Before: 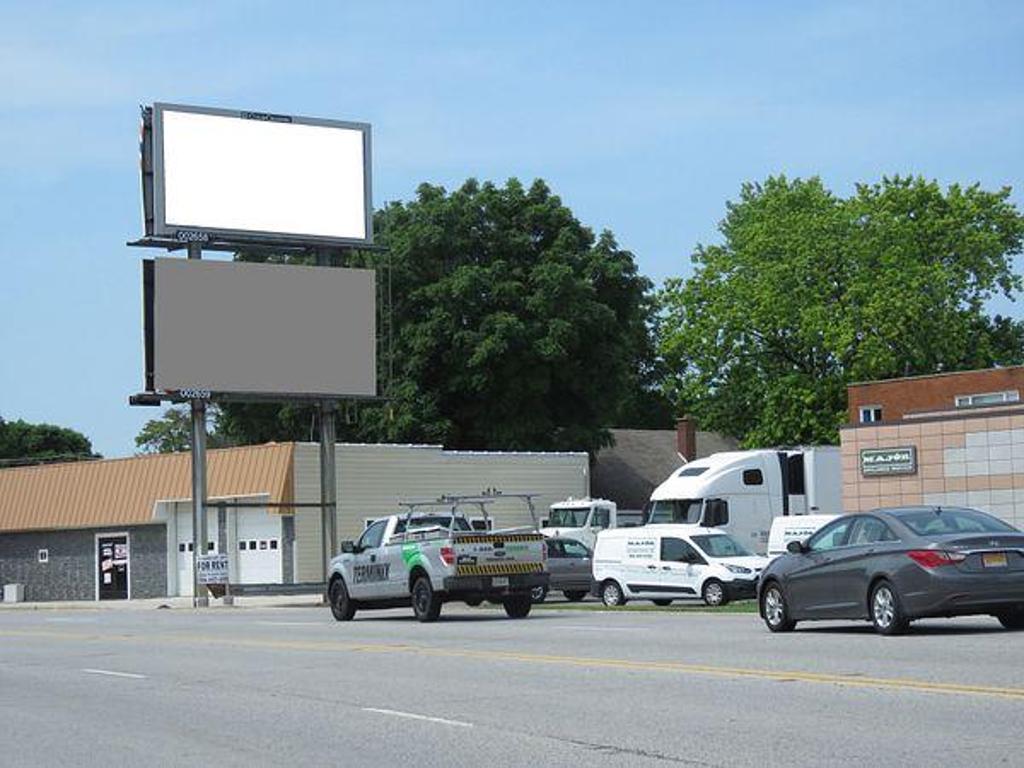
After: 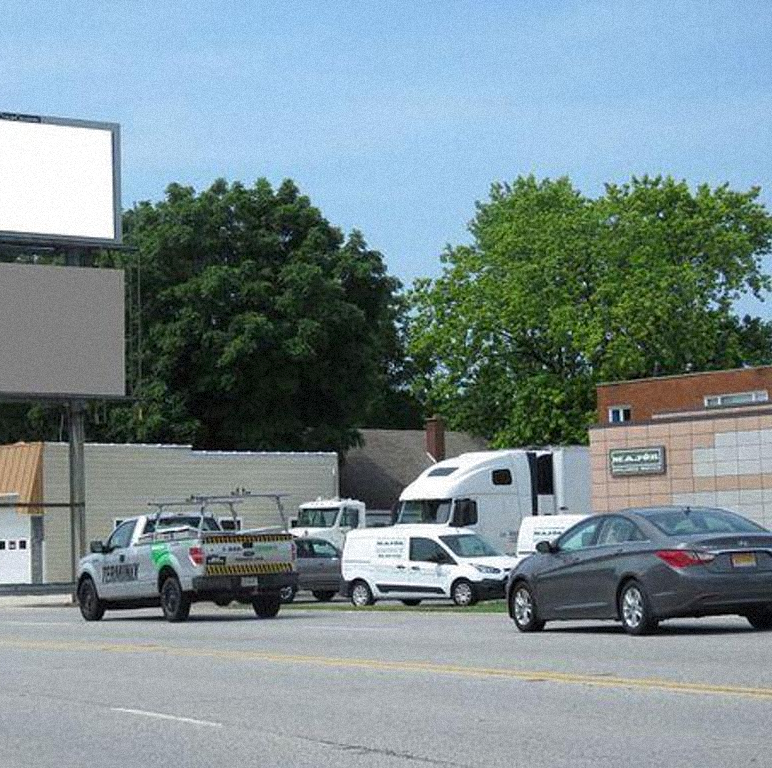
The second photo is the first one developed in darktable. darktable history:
grain: mid-tones bias 0%
exposure: black level correction 0.001, compensate highlight preservation false
crop and rotate: left 24.6%
